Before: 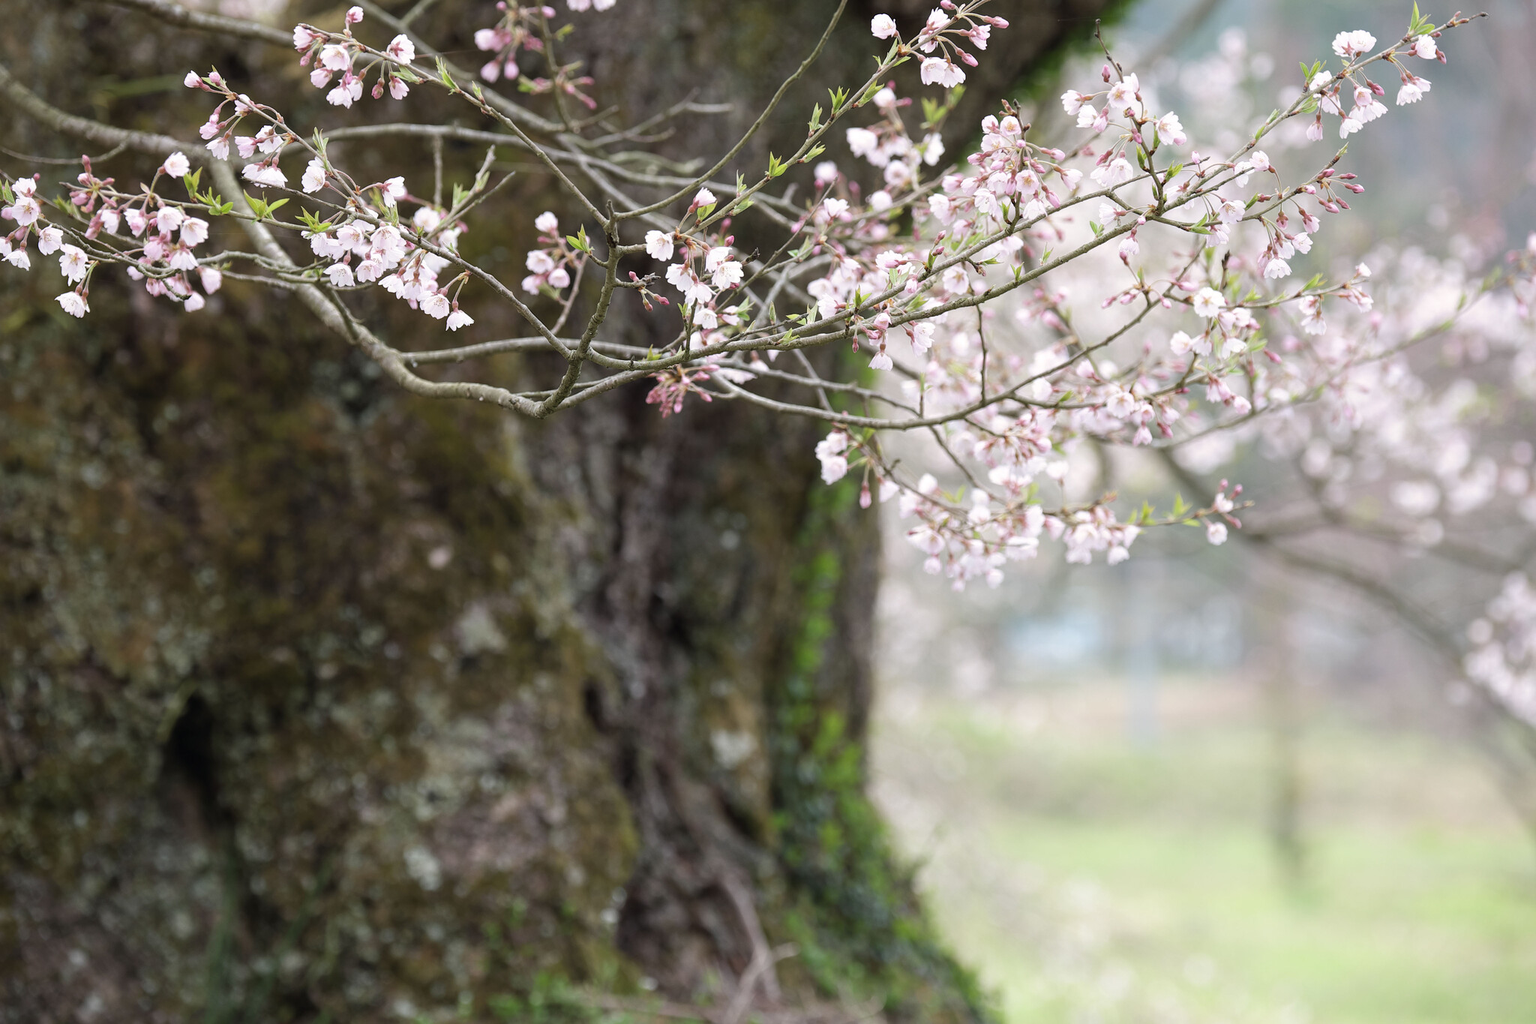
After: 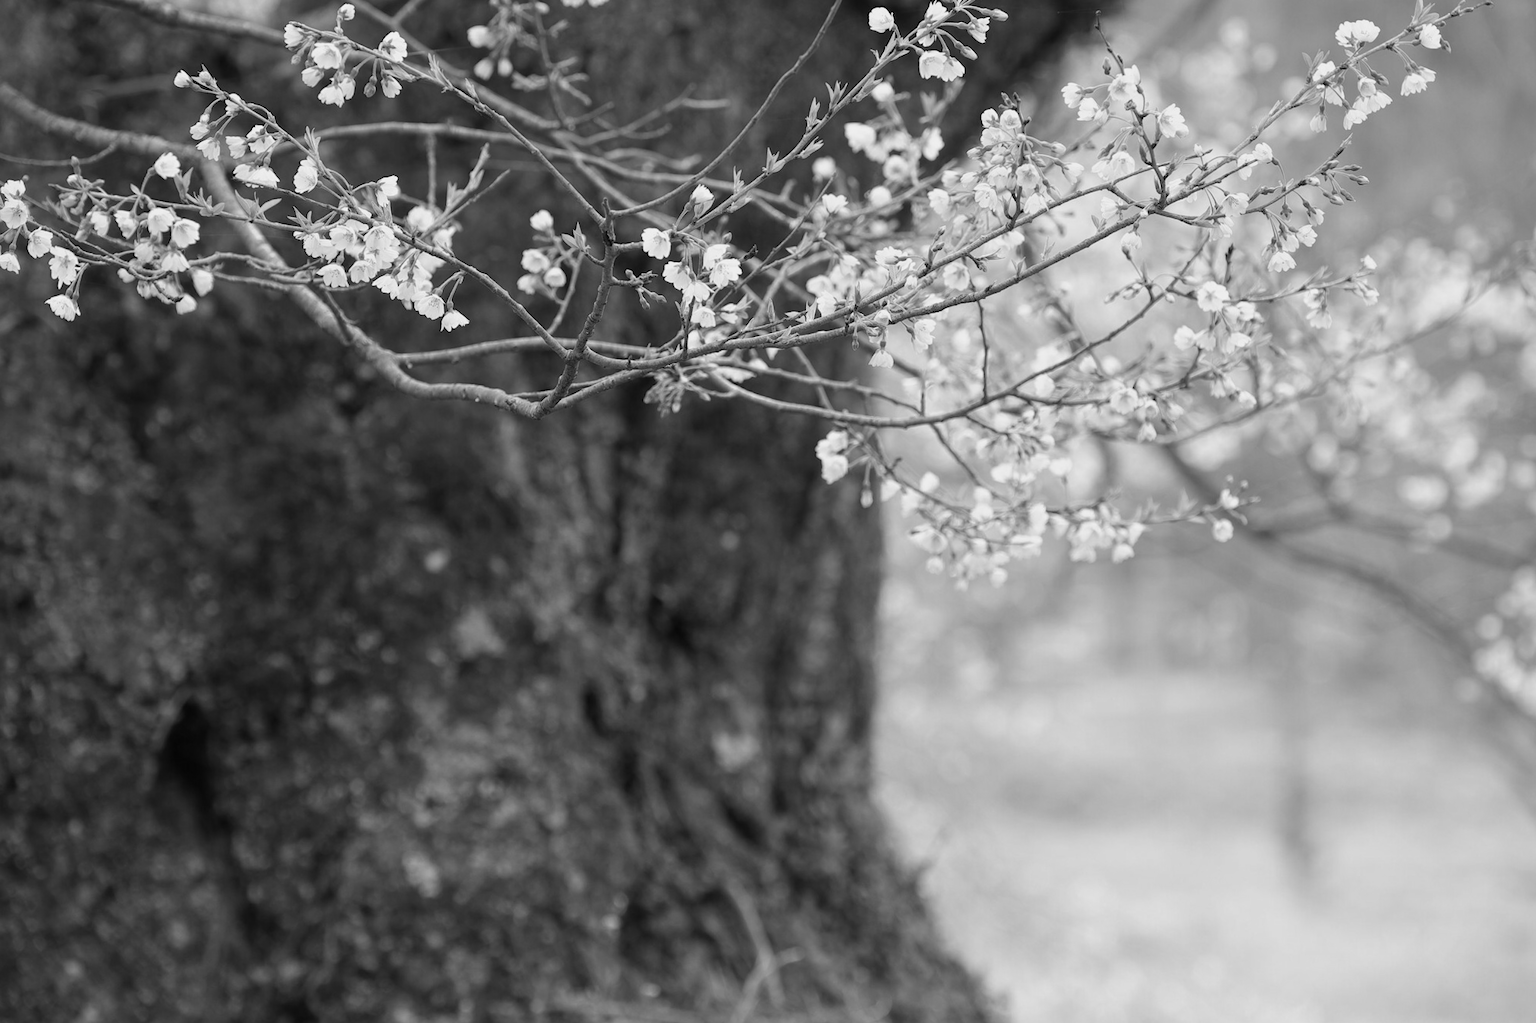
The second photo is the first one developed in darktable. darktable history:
monochrome: a -74.22, b 78.2
rotate and perspective: rotation -0.45°, automatic cropping original format, crop left 0.008, crop right 0.992, crop top 0.012, crop bottom 0.988
